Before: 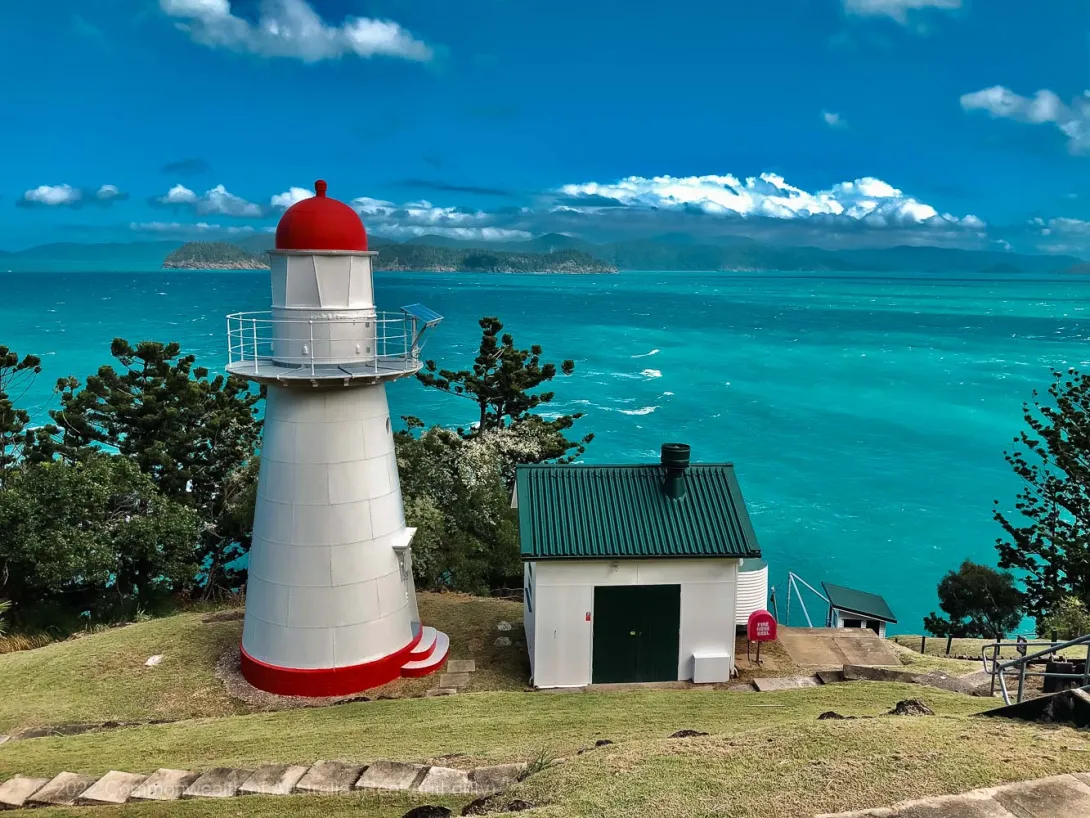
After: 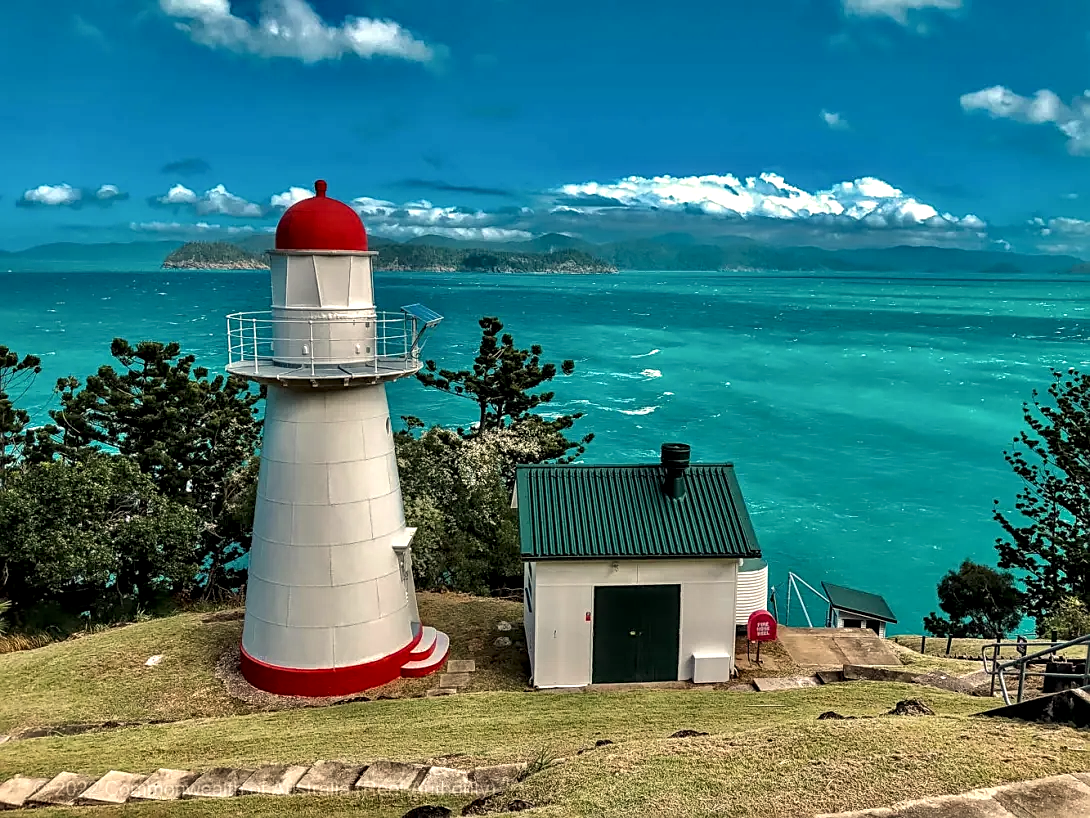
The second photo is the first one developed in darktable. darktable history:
local contrast: detail 142%
white balance: red 1.045, blue 0.932
sharpen: on, module defaults
